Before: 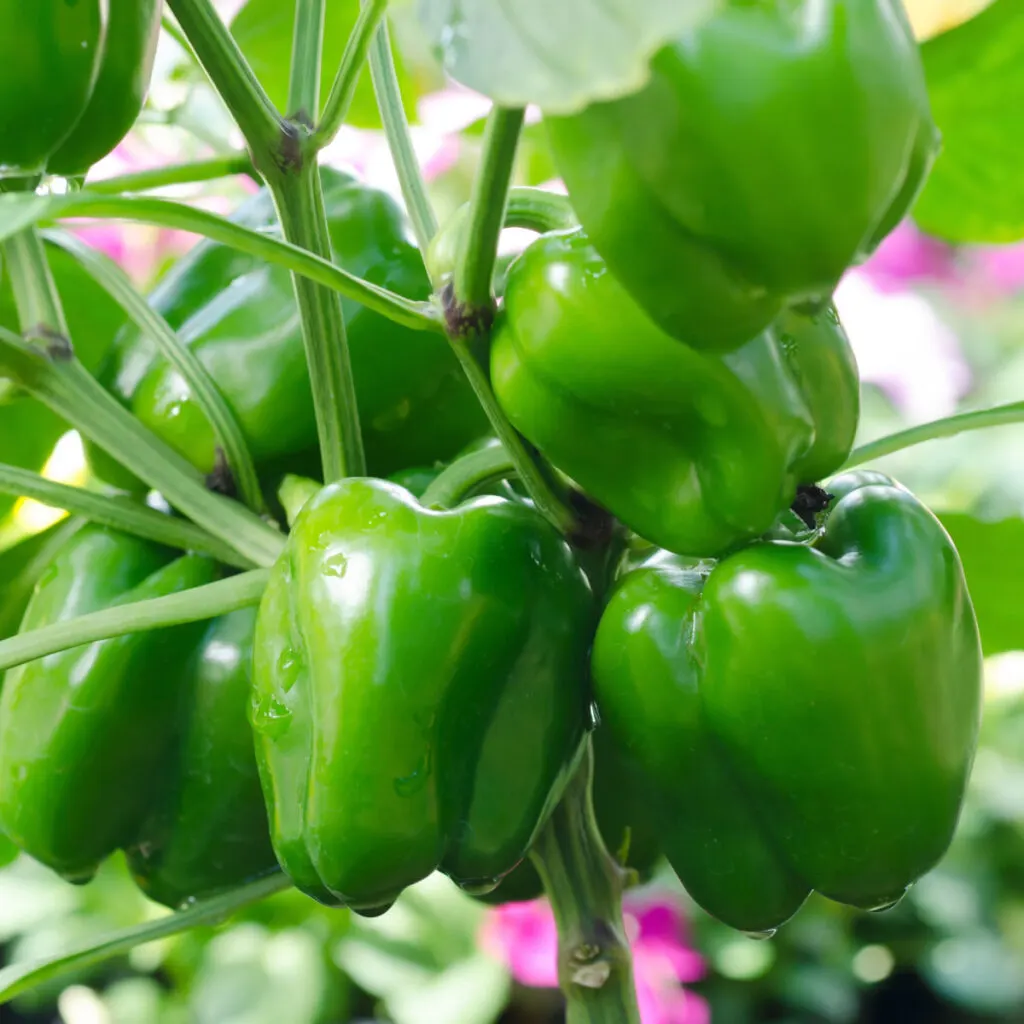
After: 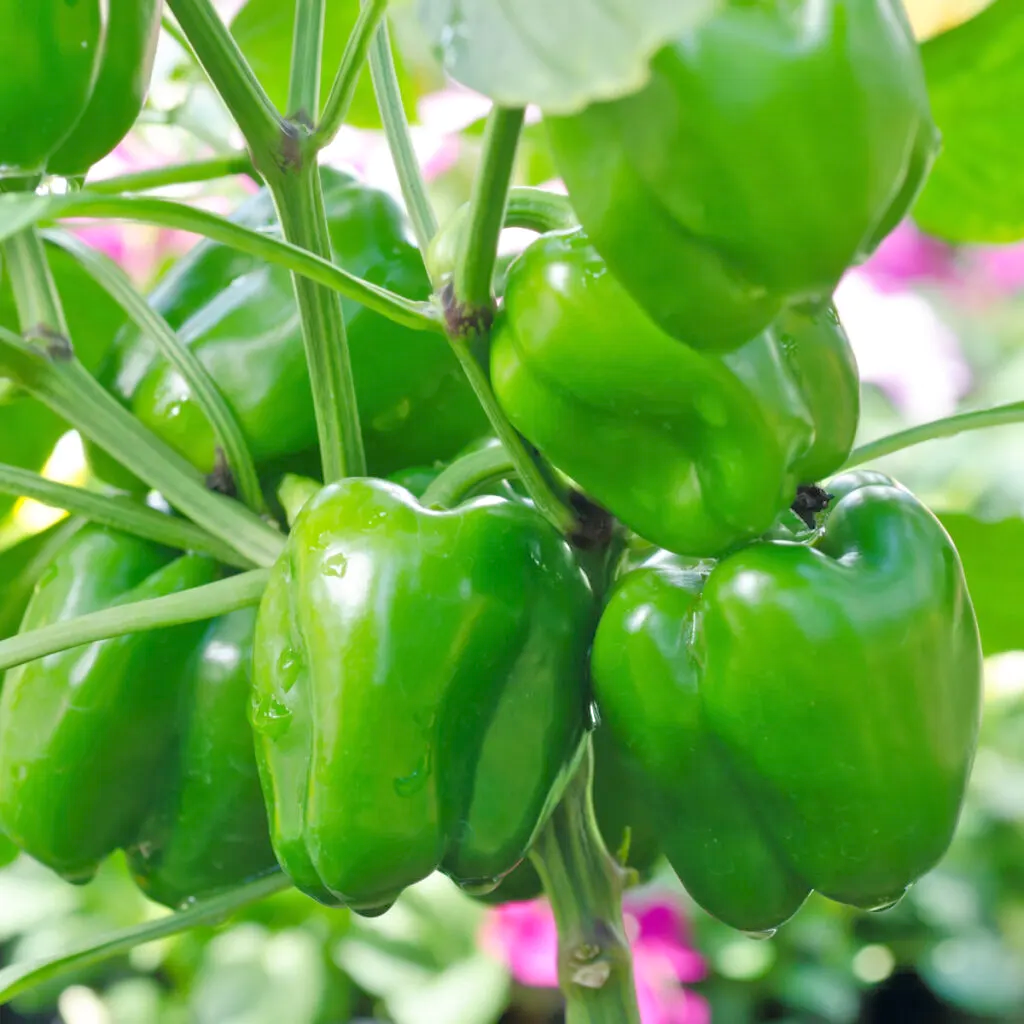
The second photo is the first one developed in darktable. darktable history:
tone equalizer: -7 EV 0.152 EV, -6 EV 0.601 EV, -5 EV 1.17 EV, -4 EV 1.3 EV, -3 EV 1.18 EV, -2 EV 0.6 EV, -1 EV 0.155 EV
